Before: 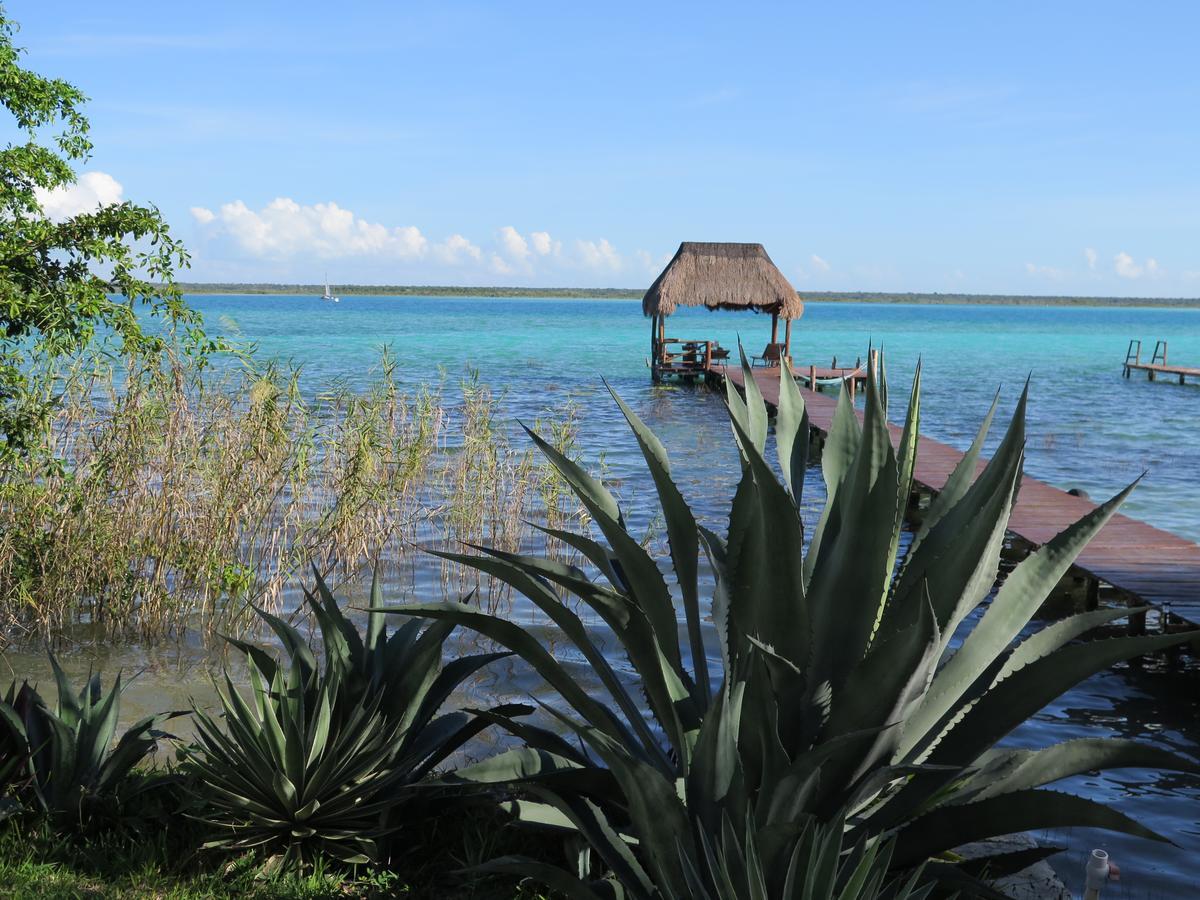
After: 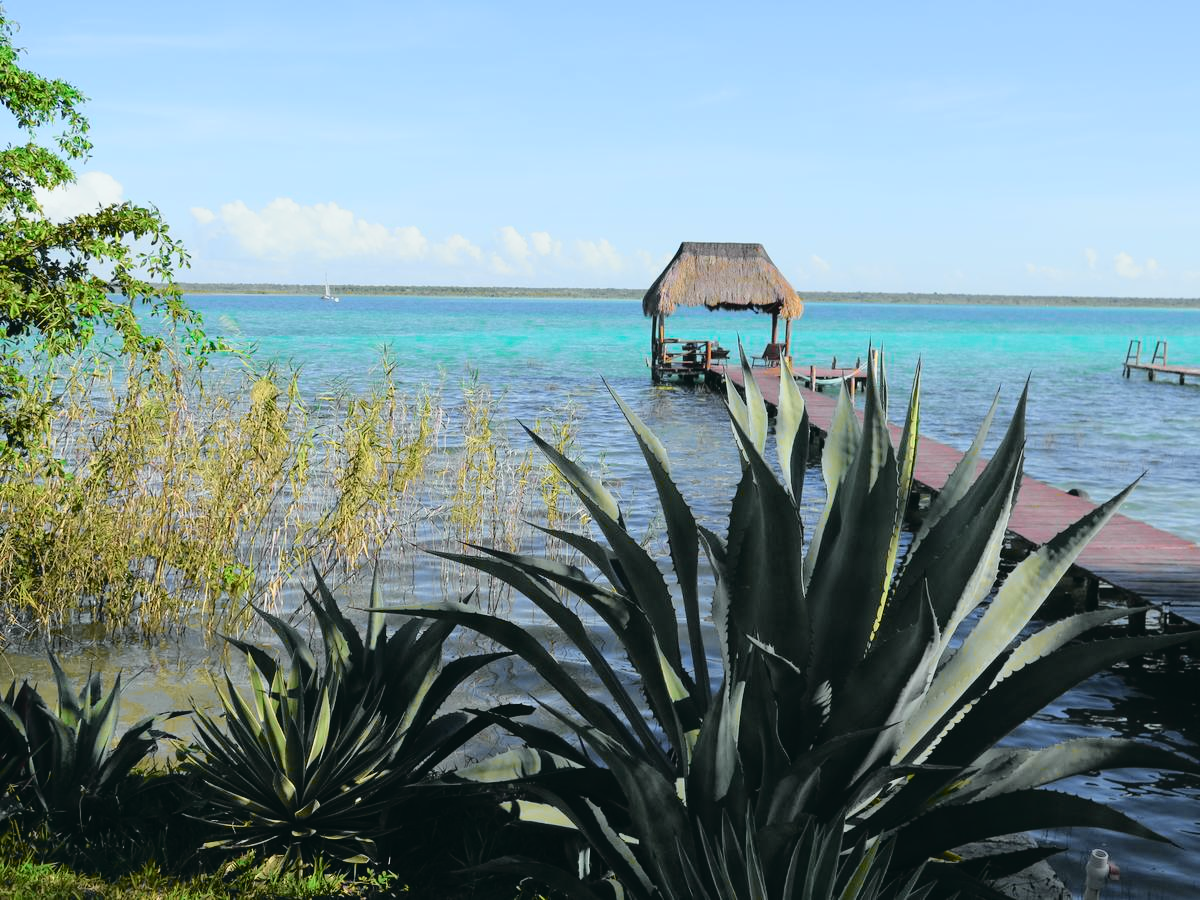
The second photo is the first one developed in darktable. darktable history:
tone curve: curves: ch0 [(0.001, 0.029) (0.084, 0.074) (0.162, 0.165) (0.304, 0.382) (0.466, 0.576) (0.654, 0.741) (0.848, 0.906) (0.984, 0.963)]; ch1 [(0, 0) (0.34, 0.235) (0.46, 0.46) (0.515, 0.502) (0.553, 0.567) (0.764, 0.815) (1, 1)]; ch2 [(0, 0) (0.44, 0.458) (0.479, 0.492) (0.524, 0.507) (0.547, 0.579) (0.673, 0.712) (1, 1)], color space Lab, independent channels, preserve colors none
